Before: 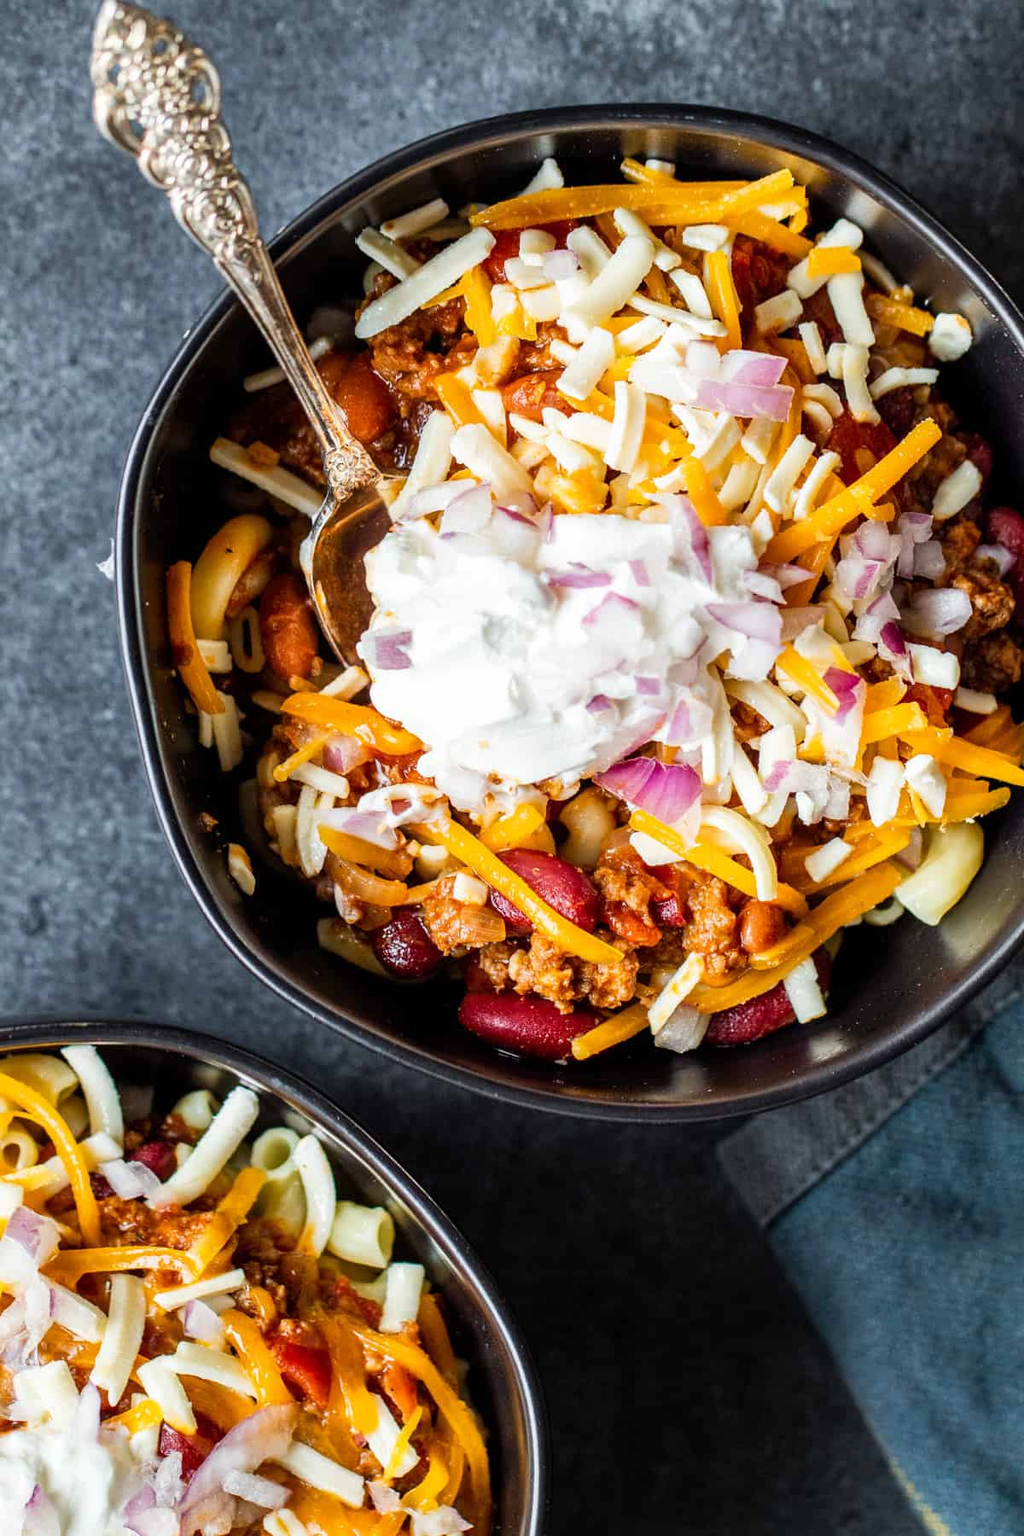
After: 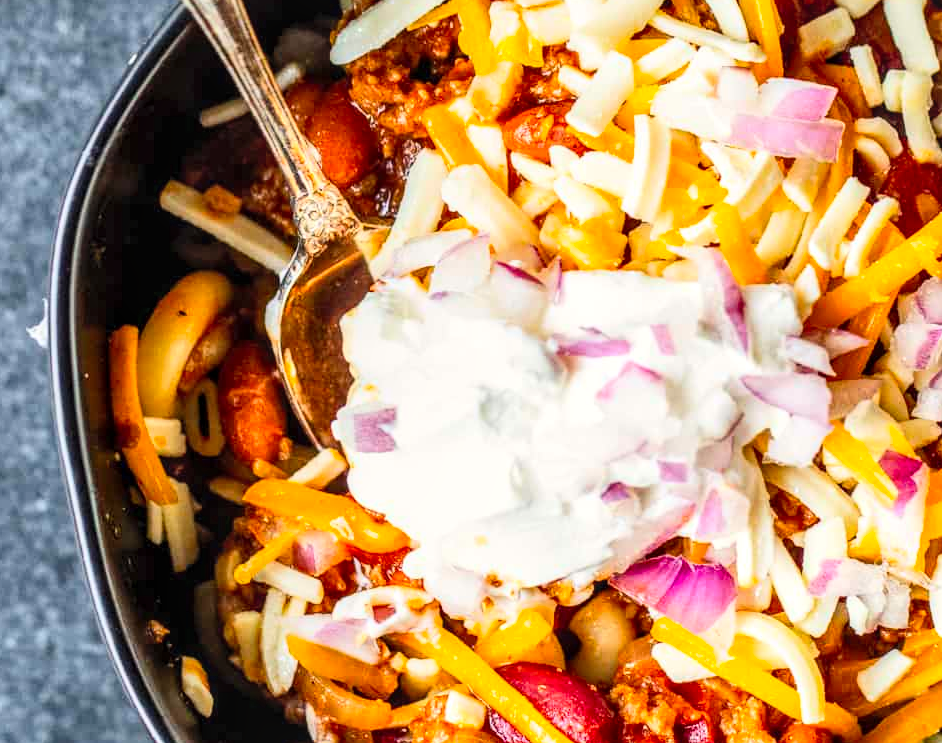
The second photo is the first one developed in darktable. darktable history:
contrast brightness saturation: contrast 0.199, brightness 0.168, saturation 0.228
shadows and highlights: shadows 75.3, highlights -23.7, soften with gaussian
color correction: highlights a* 0.676, highlights b* 2.76, saturation 1.08
local contrast: on, module defaults
crop: left 7.223%, top 18.452%, right 14.256%, bottom 40.245%
